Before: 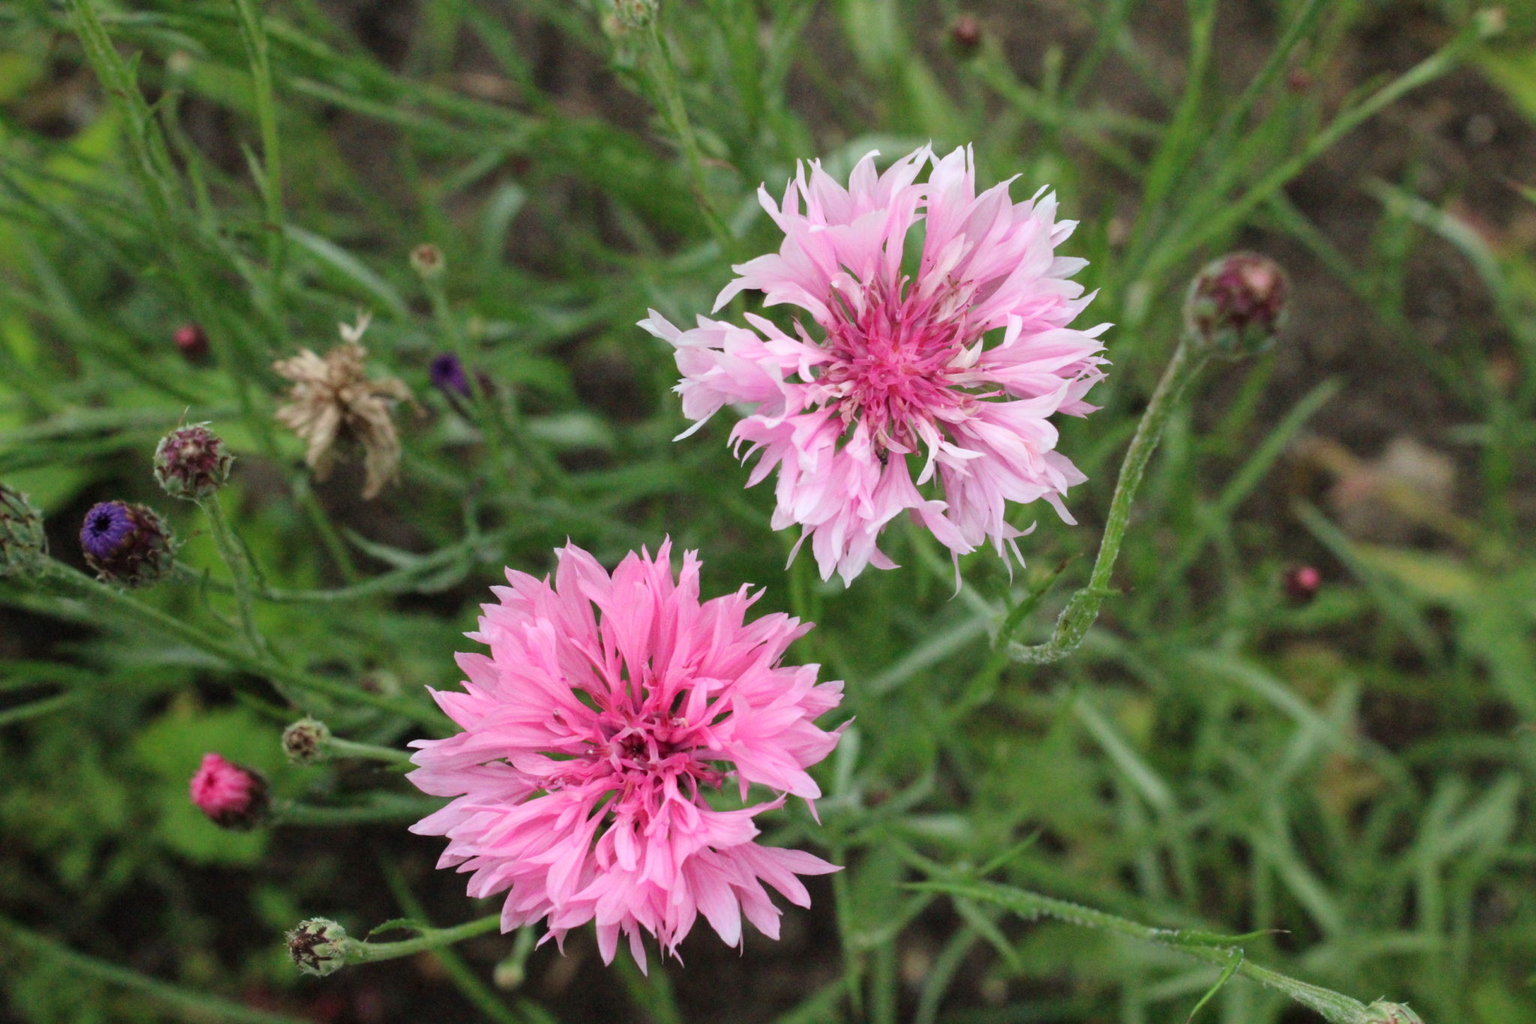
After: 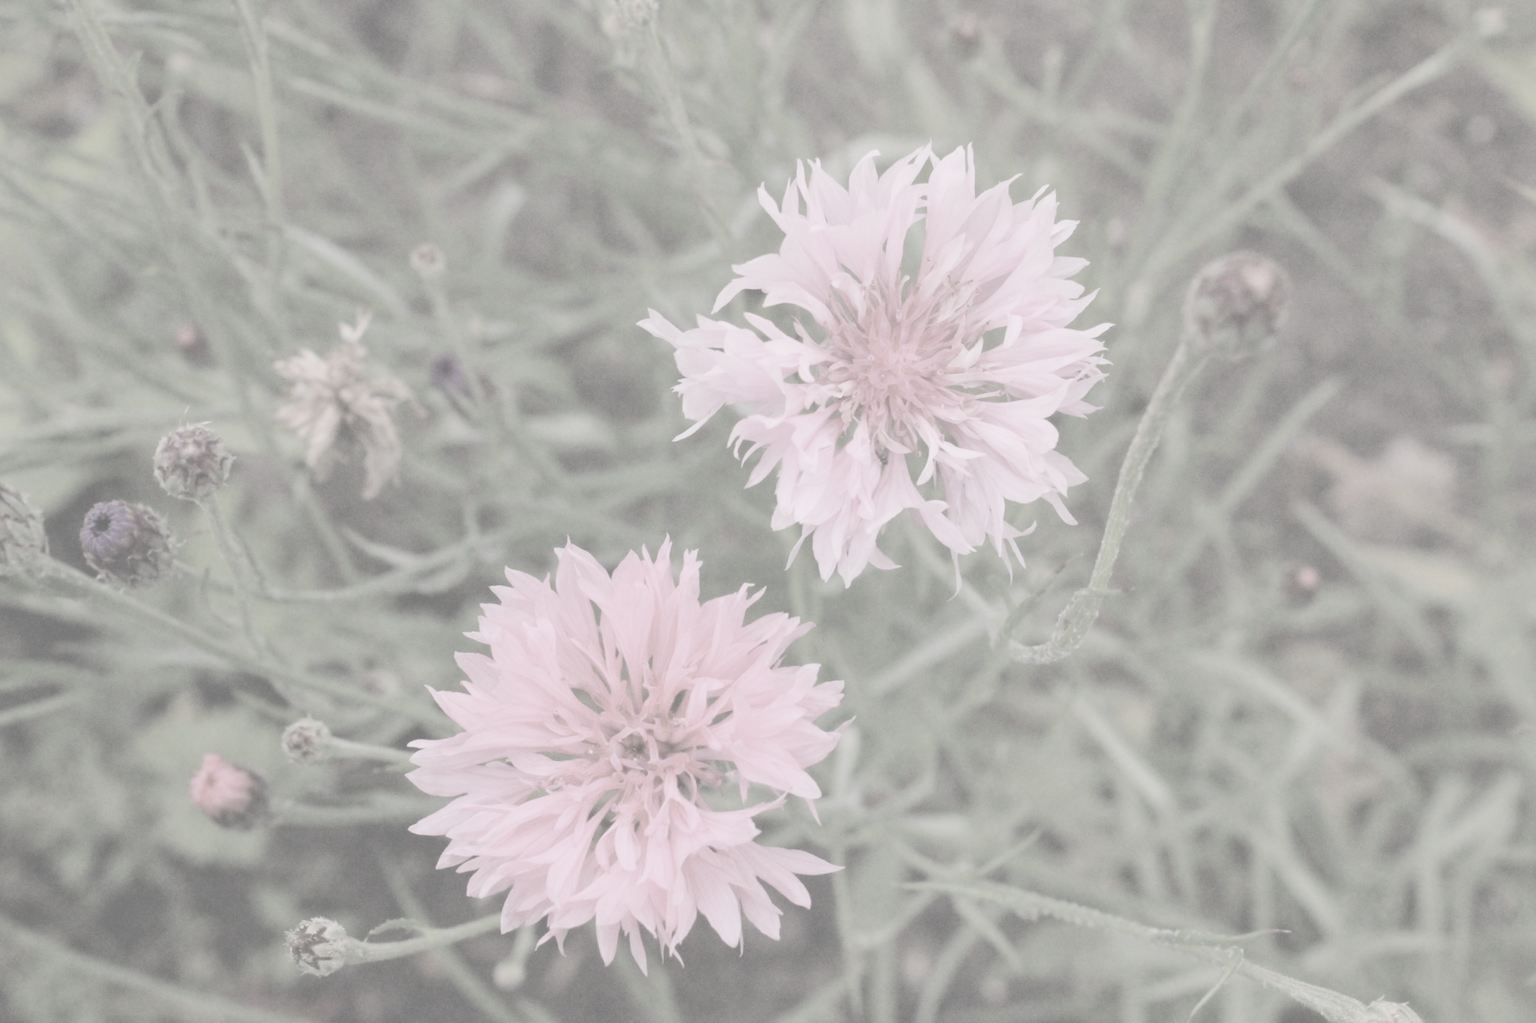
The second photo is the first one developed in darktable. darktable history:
contrast brightness saturation: contrast -0.32, brightness 0.75, saturation -0.78
white balance: red 1.188, blue 1.11
color correction: saturation 0.57
